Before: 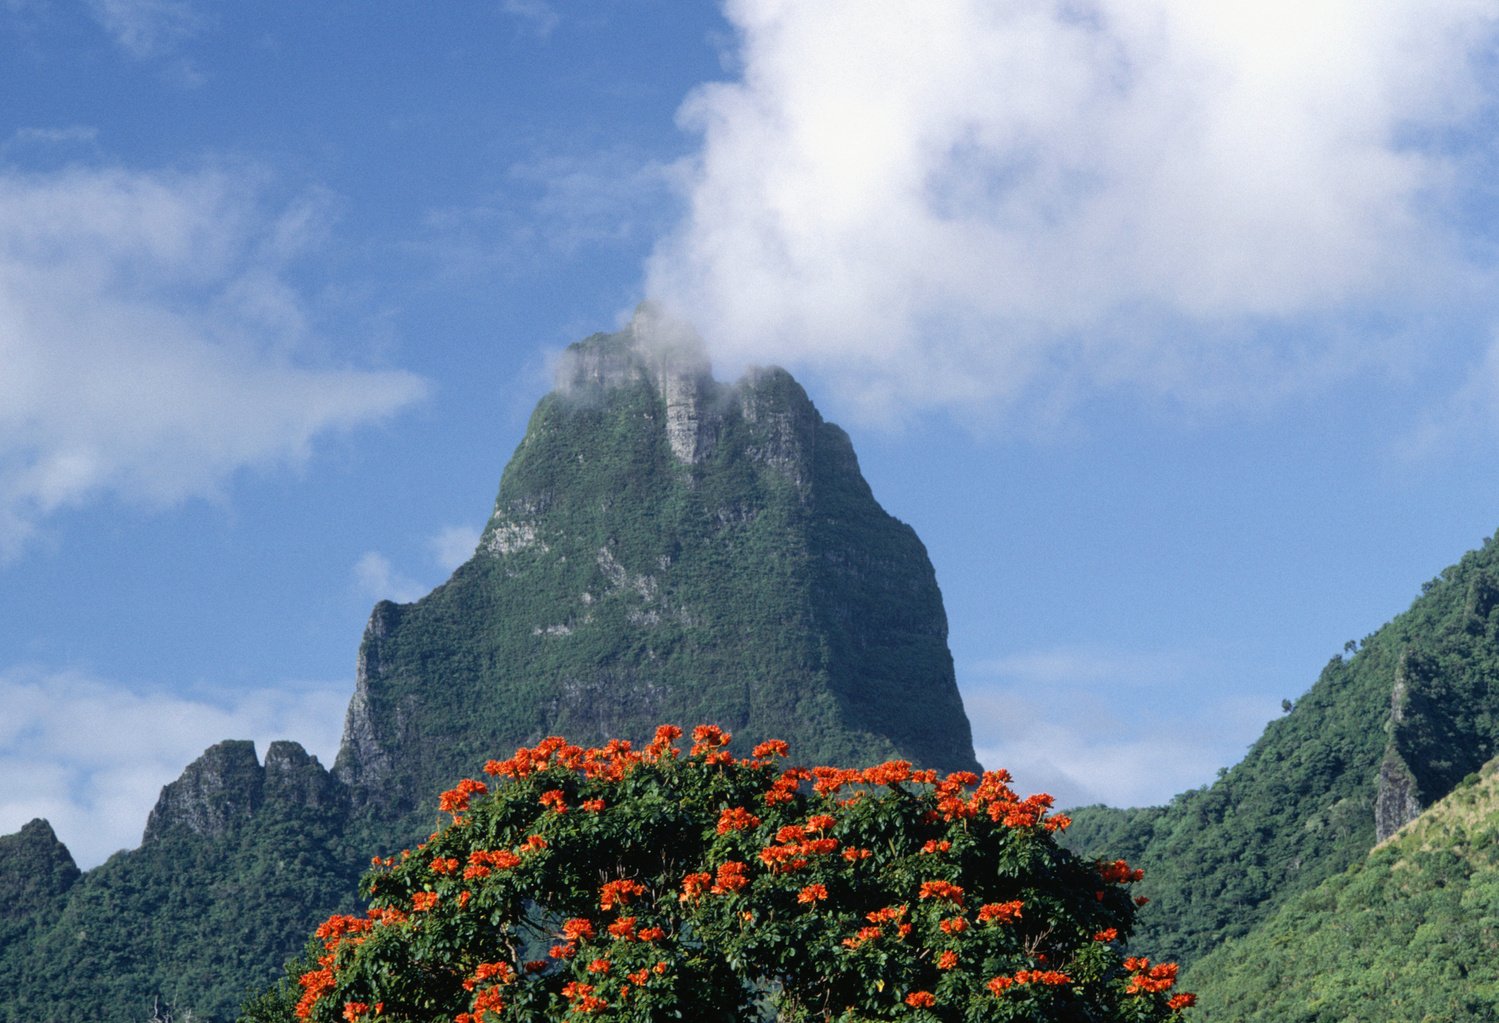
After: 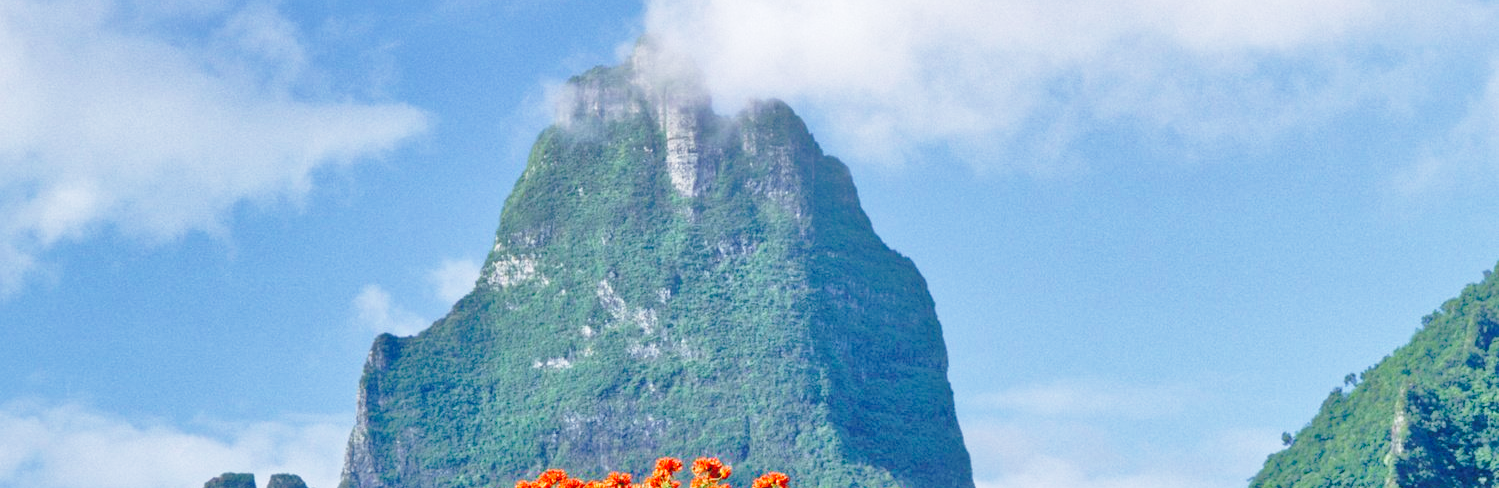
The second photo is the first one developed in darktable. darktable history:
tone equalizer: -7 EV 0.161 EV, -6 EV 0.588 EV, -5 EV 1.17 EV, -4 EV 1.35 EV, -3 EV 1.18 EV, -2 EV 0.6 EV, -1 EV 0.157 EV
crop and rotate: top 26.141%, bottom 26.067%
shadows and highlights: on, module defaults
base curve: curves: ch0 [(0, 0) (0.036, 0.037) (0.121, 0.228) (0.46, 0.76) (0.859, 0.983) (1, 1)], preserve colors none
velvia: on, module defaults
